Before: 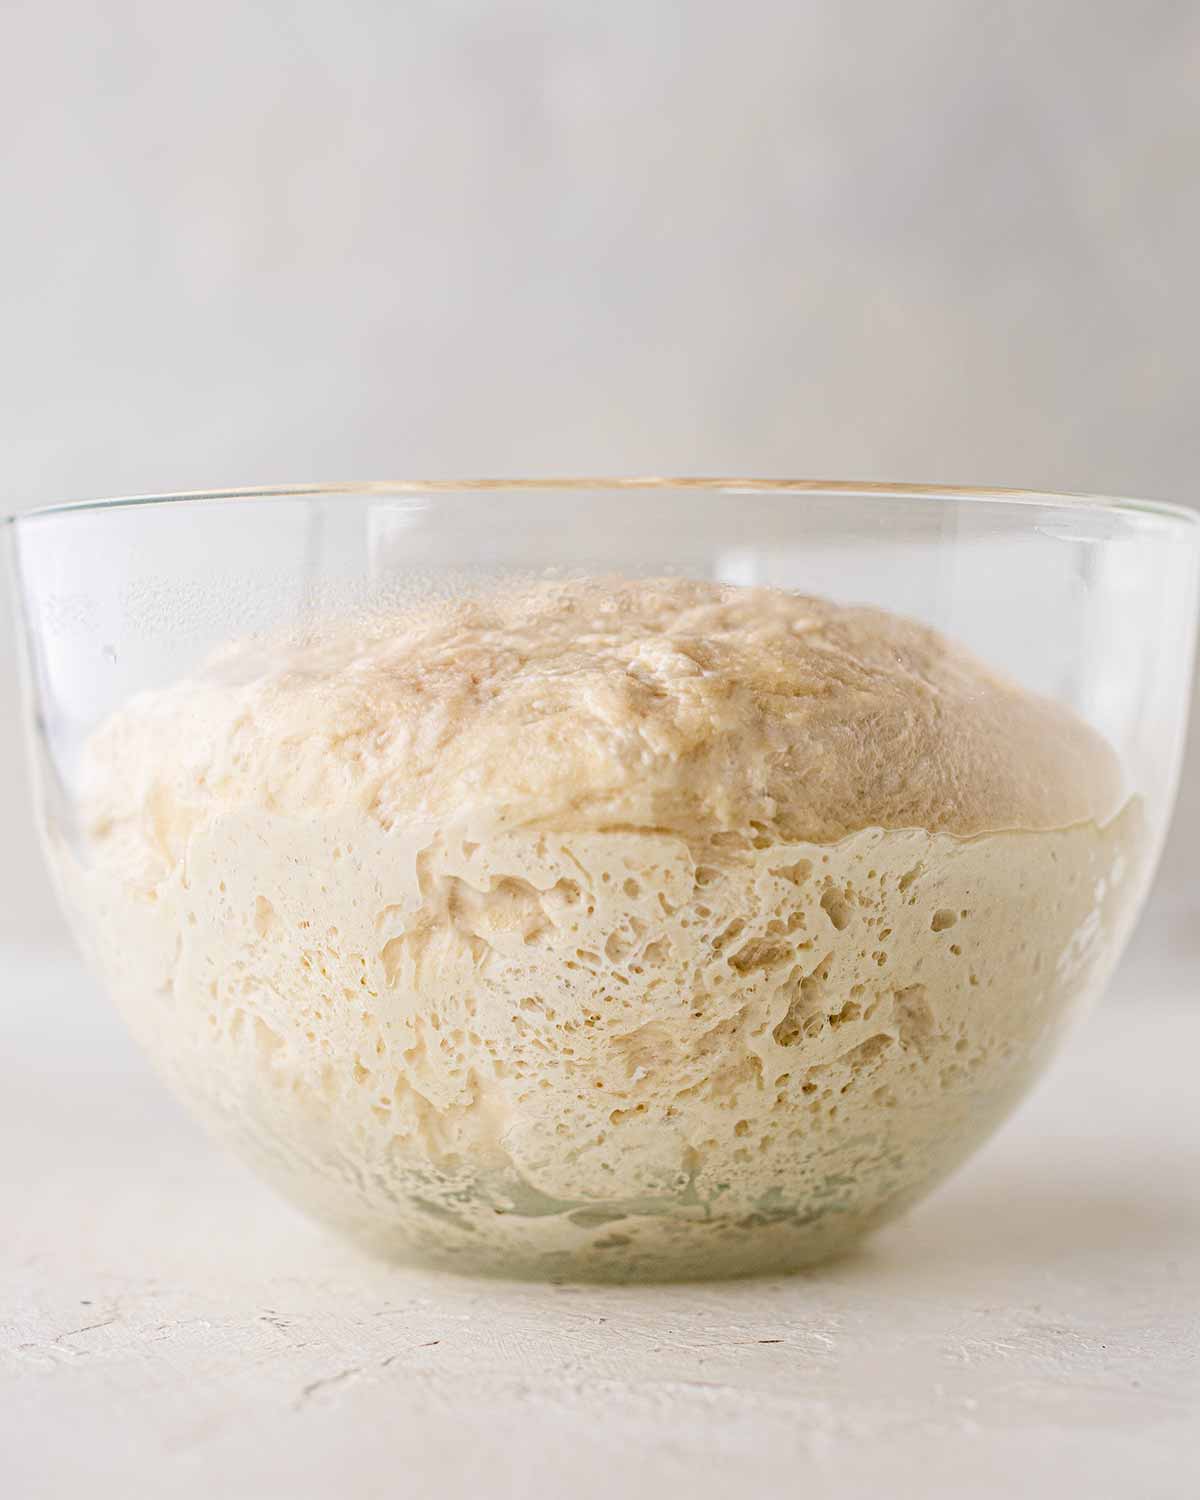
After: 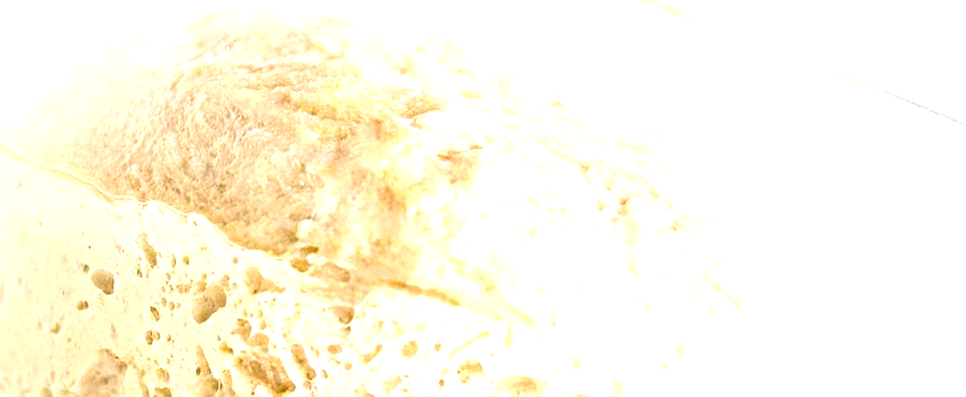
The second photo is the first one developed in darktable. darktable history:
crop and rotate: angle 16.12°, top 30.835%, bottom 35.653%
rotate and perspective: rotation -2.29°, automatic cropping off
exposure: black level correction 0.001, exposure 1.398 EV, compensate exposure bias true, compensate highlight preservation false
local contrast: mode bilateral grid, contrast 10, coarseness 25, detail 115%, midtone range 0.2
